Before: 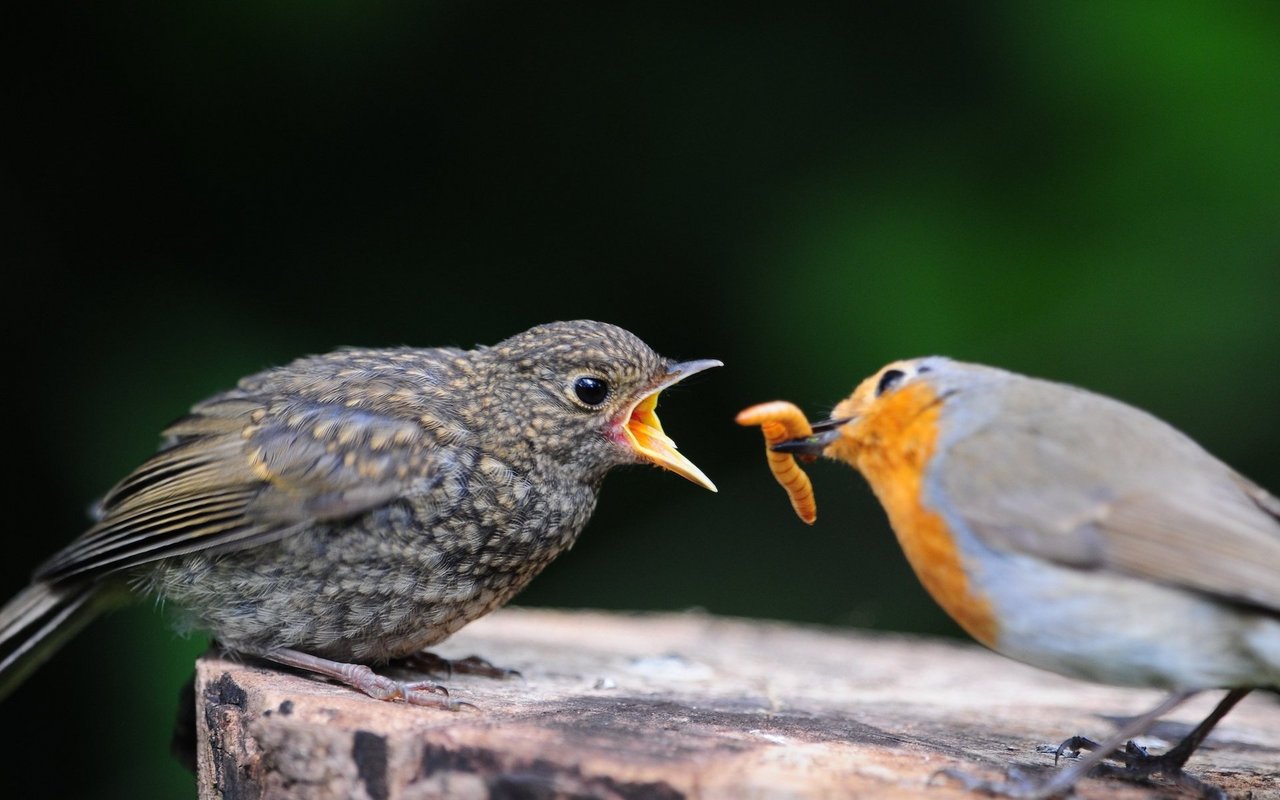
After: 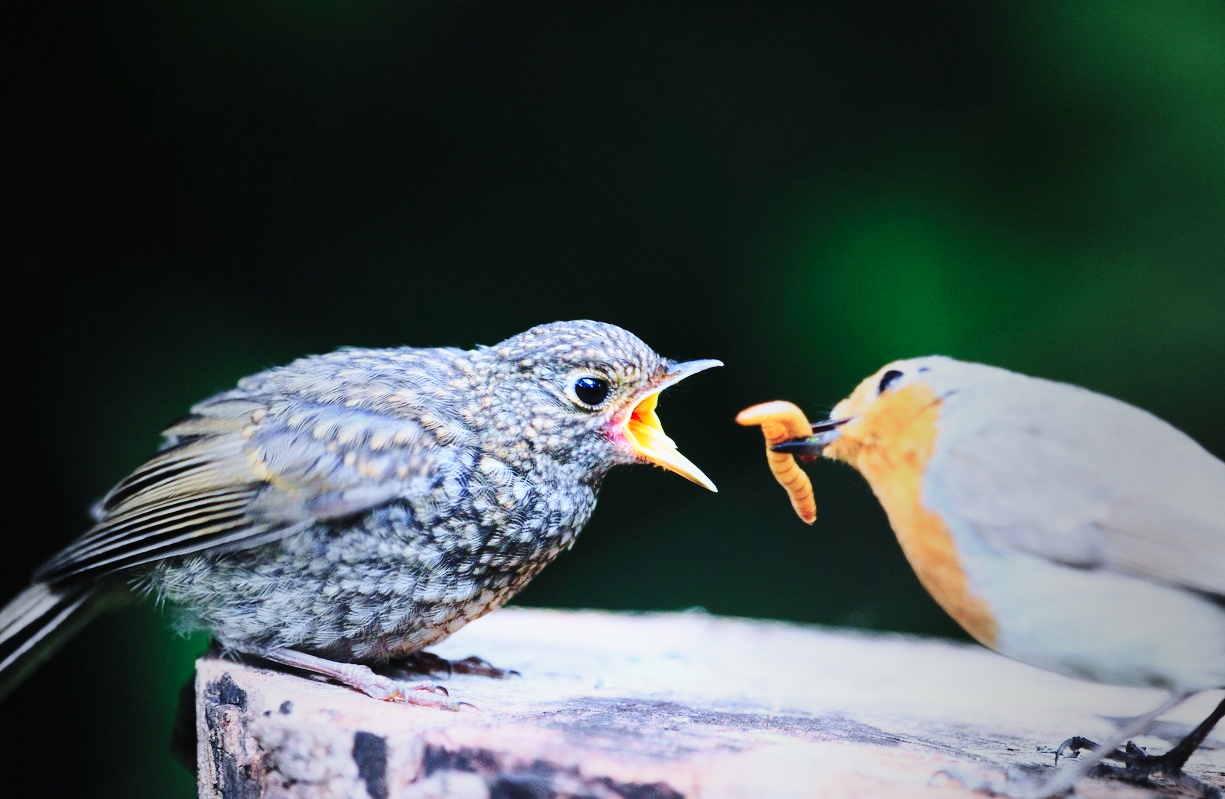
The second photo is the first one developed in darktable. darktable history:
vignetting: fall-off start 17.52%, fall-off radius 136.69%, center (-0.079, 0.07), width/height ratio 0.624, shape 0.601, unbound false
contrast brightness saturation: contrast 0.203, brightness 0.168, saturation 0.215
base curve: curves: ch0 [(0, 0) (0.028, 0.03) (0.121, 0.232) (0.46, 0.748) (0.859, 0.968) (1, 1)], preserve colors none
color calibration: x 0.38, y 0.39, temperature 4075.76 K
crop: right 4.245%, bottom 0.017%
velvia: on, module defaults
